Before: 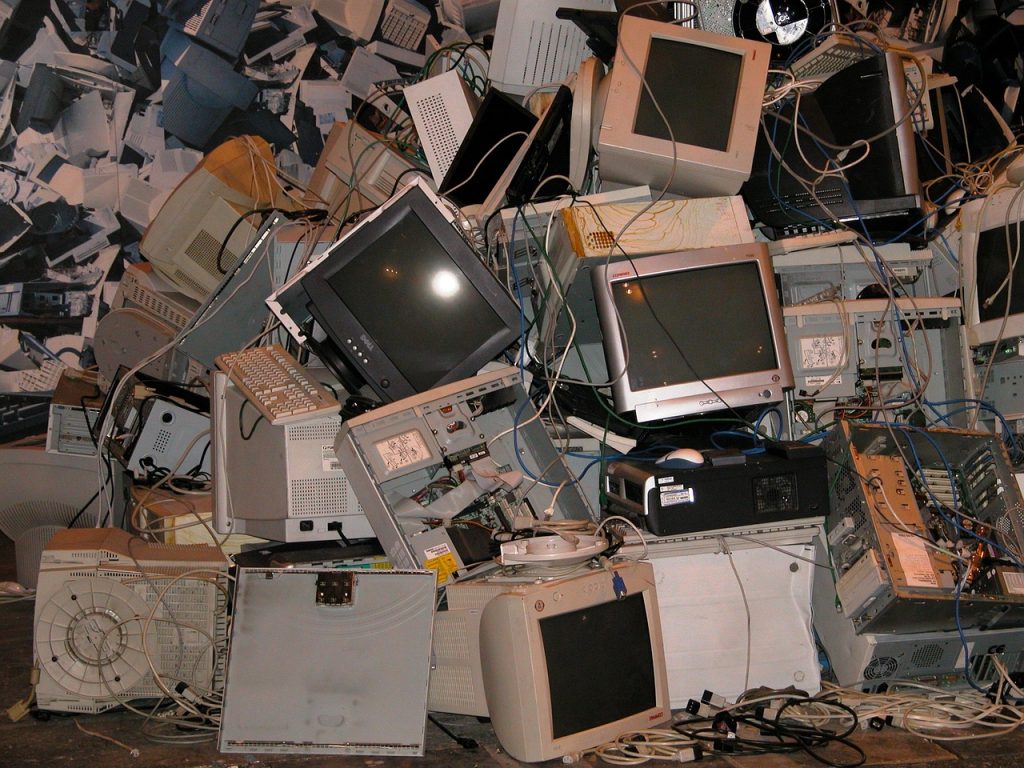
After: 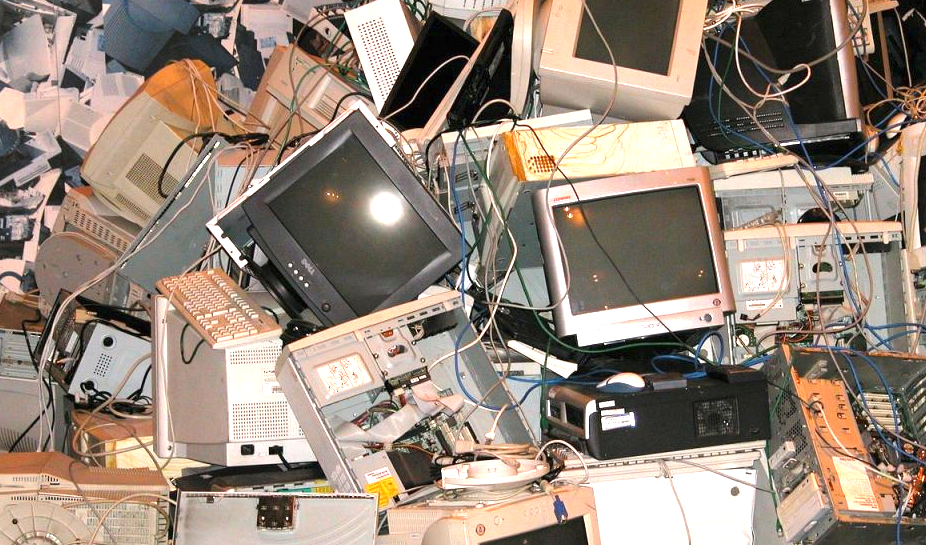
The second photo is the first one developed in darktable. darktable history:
exposure: black level correction 0, exposure 1.545 EV, compensate highlight preservation false
crop: left 5.807%, top 9.947%, right 3.667%, bottom 19.074%
